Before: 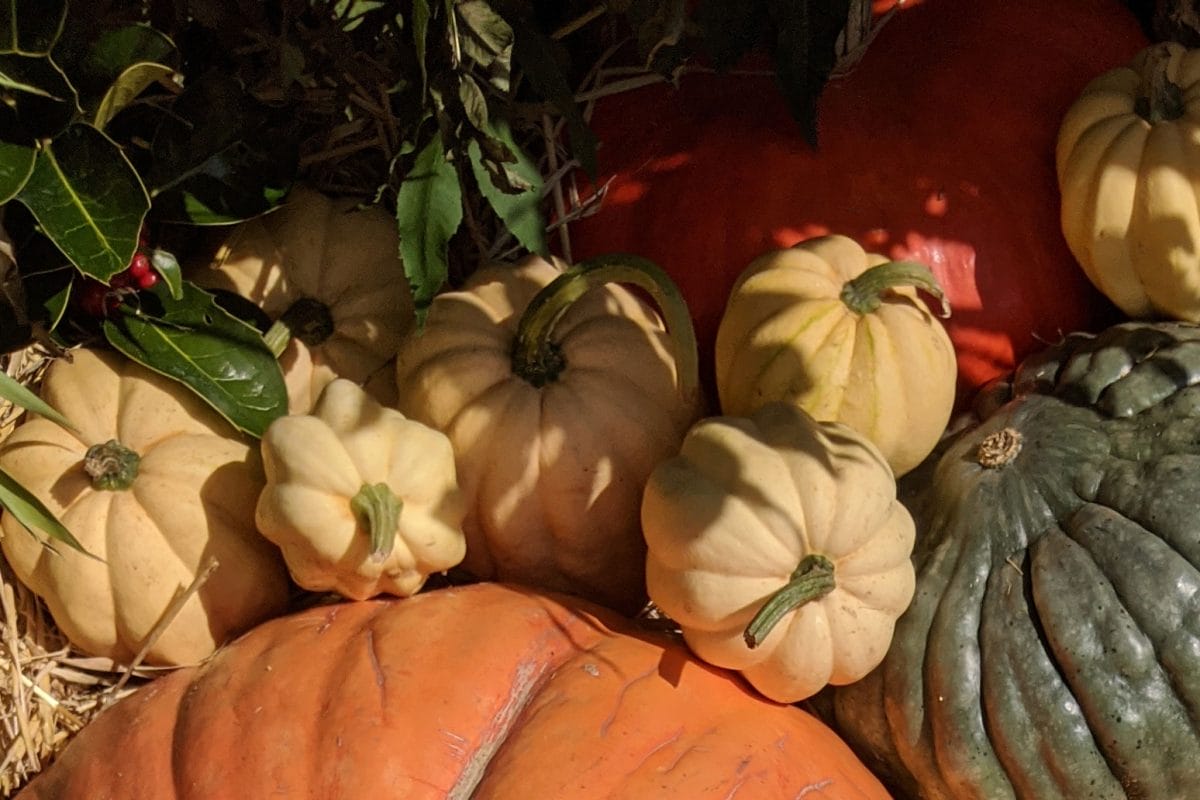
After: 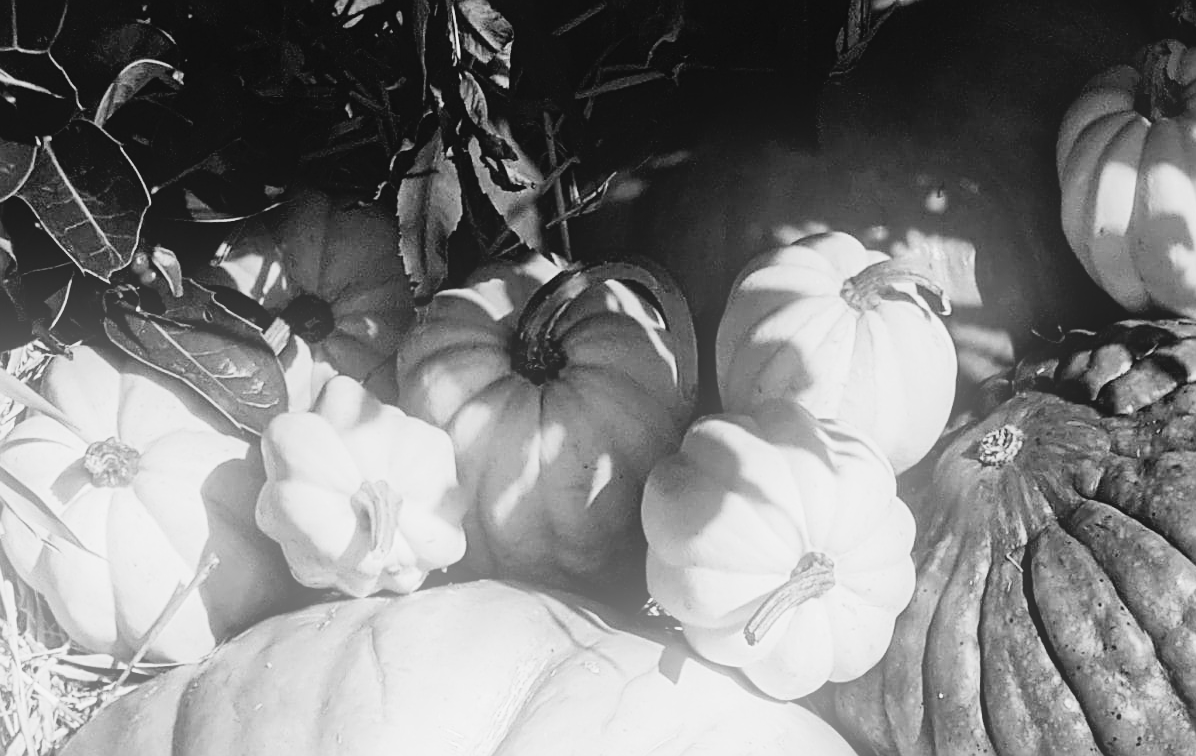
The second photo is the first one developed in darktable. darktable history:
tone curve: curves: ch0 [(0, 0.039) (0.113, 0.081) (0.204, 0.204) (0.498, 0.608) (0.709, 0.819) (0.984, 0.961)]; ch1 [(0, 0) (0.172, 0.123) (0.317, 0.272) (0.414, 0.382) (0.476, 0.479) (0.505, 0.501) (0.528, 0.54) (0.618, 0.647) (0.709, 0.764) (1, 1)]; ch2 [(0, 0) (0.411, 0.424) (0.492, 0.502) (0.521, 0.513) (0.537, 0.57) (0.686, 0.638) (1, 1)], color space Lab, independent channels, preserve colors none
bloom: on, module defaults
white balance: red 0.986, blue 1.01
color correction: highlights a* 0.207, highlights b* 2.7, shadows a* -0.874, shadows b* -4.78
monochrome: a 73.58, b 64.21
contrast brightness saturation: contrast 0.2, brightness 0.15, saturation 0.14
sharpen: amount 0.6
crop: top 0.448%, right 0.264%, bottom 5.045%
